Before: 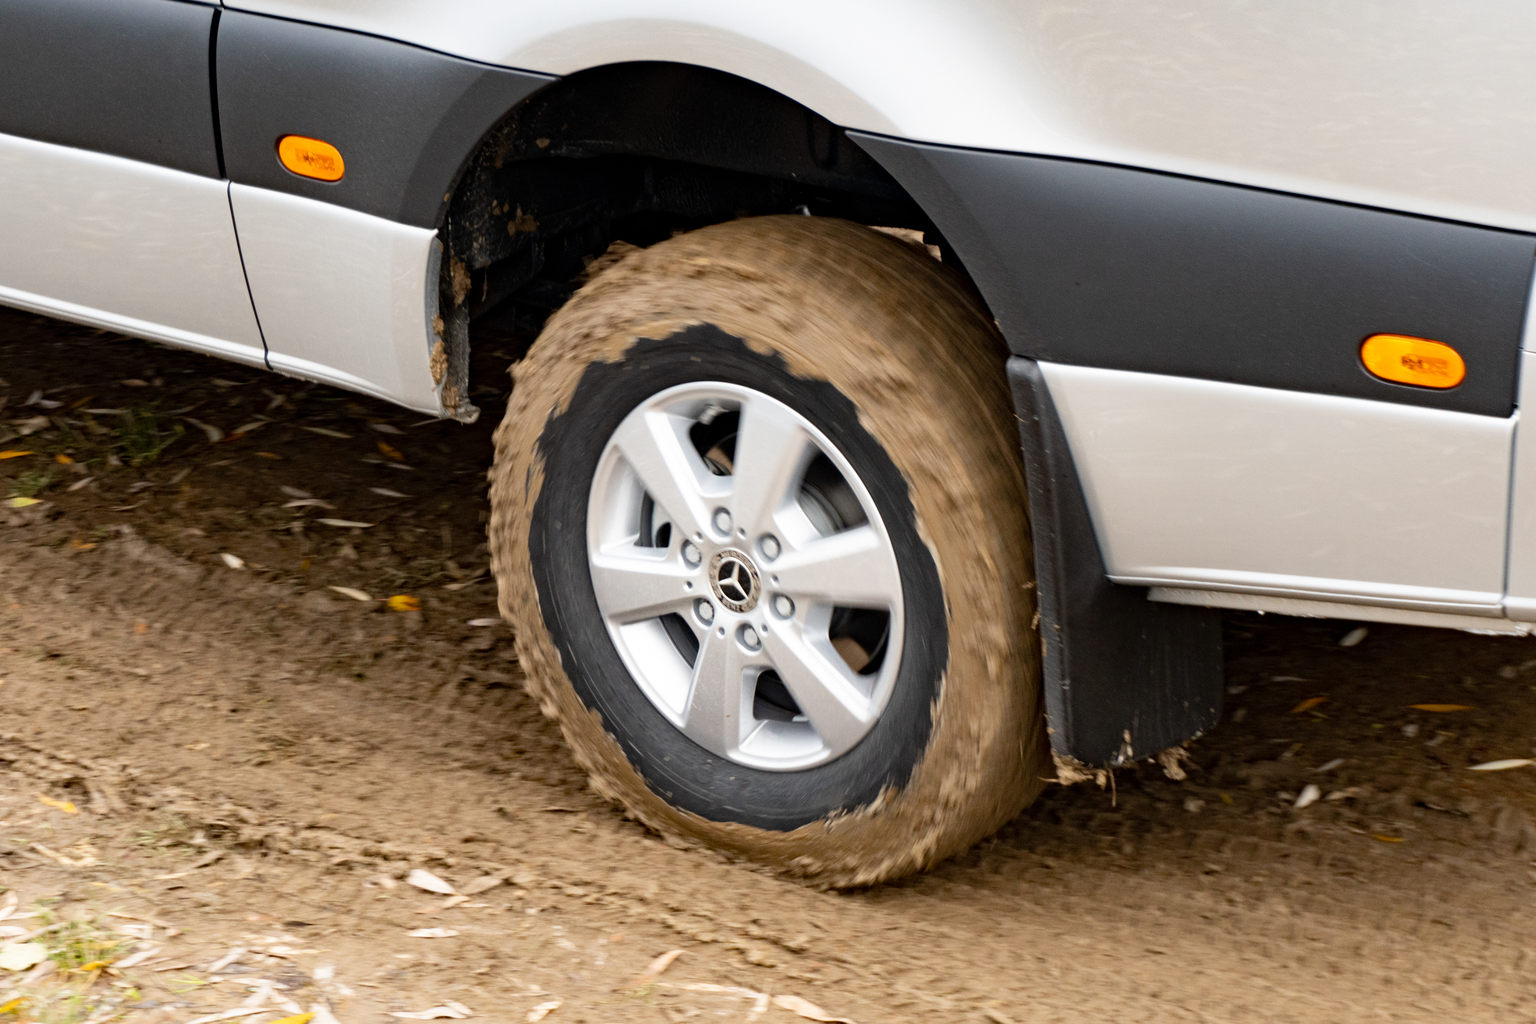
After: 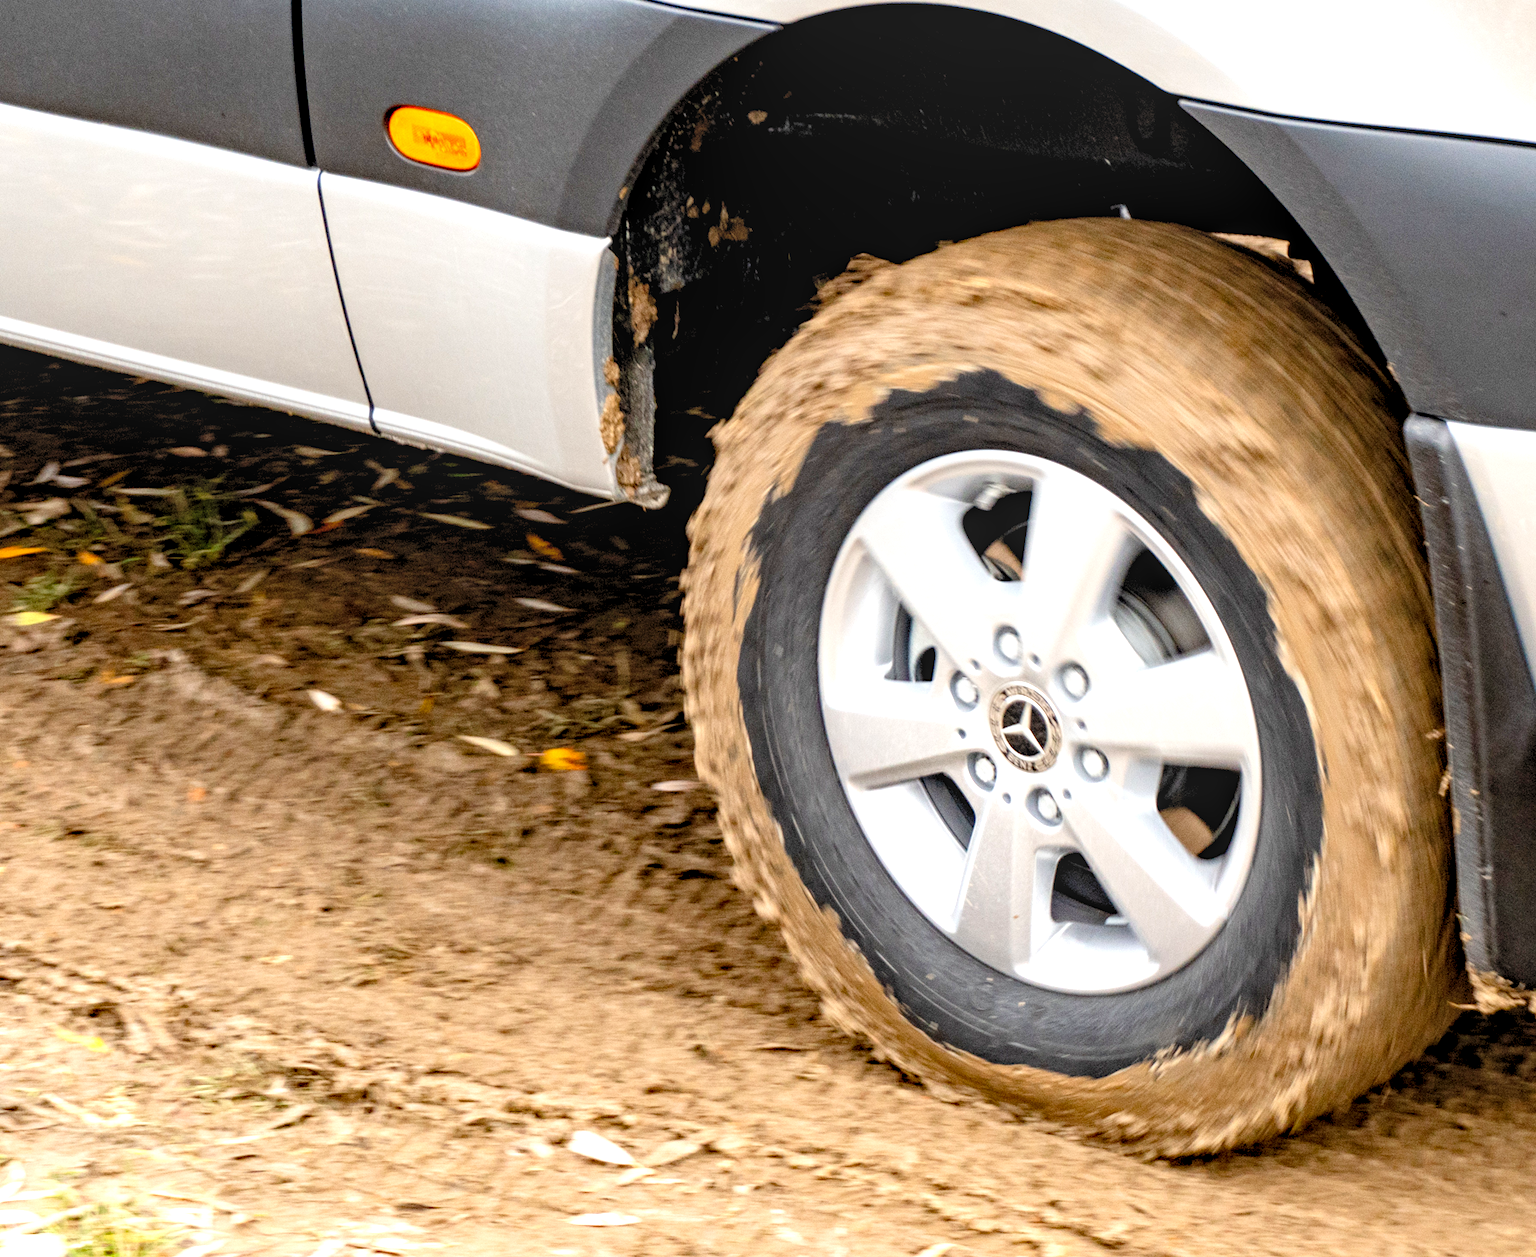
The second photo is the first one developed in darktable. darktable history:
levels: levels [0.036, 0.364, 0.827]
crop: top 5.803%, right 27.864%, bottom 5.804%
exposure: exposure -0.05 EV
local contrast: detail 130%
